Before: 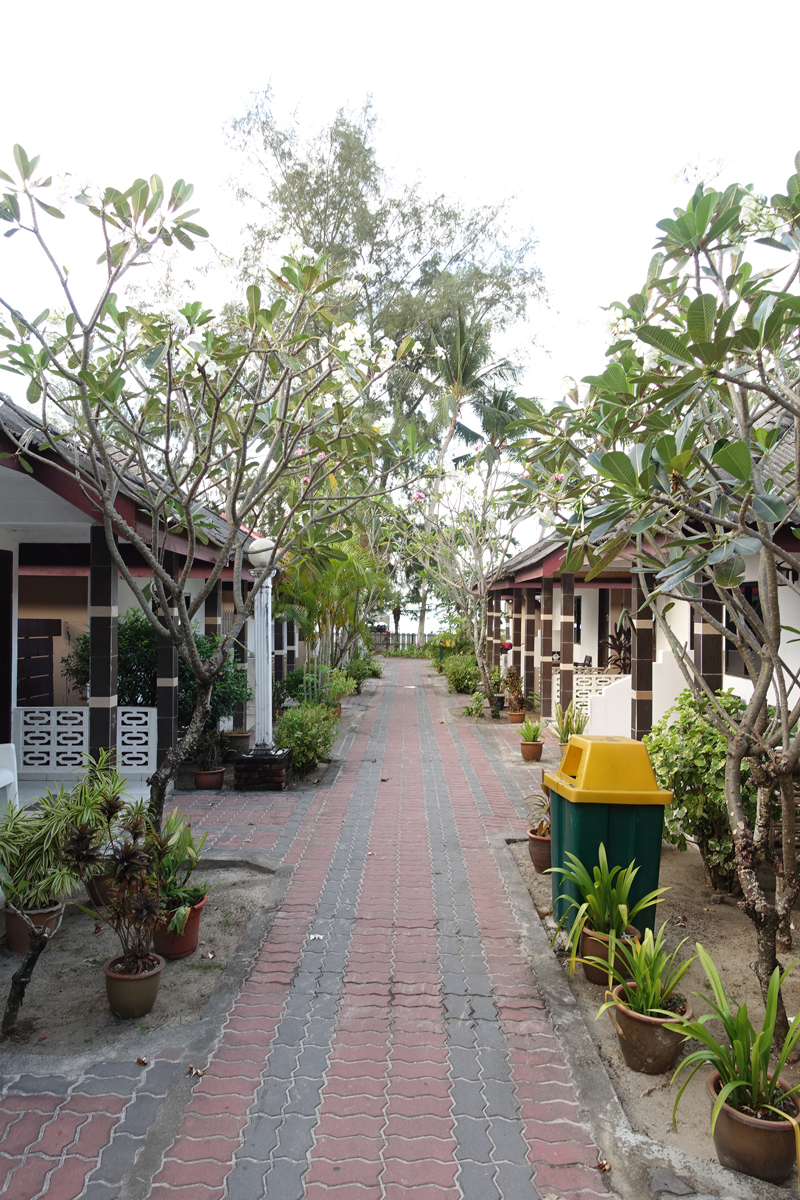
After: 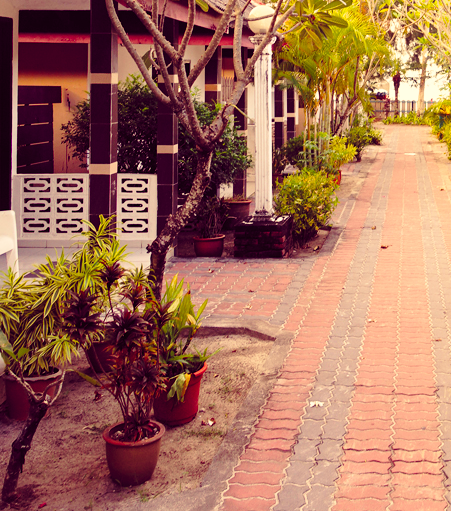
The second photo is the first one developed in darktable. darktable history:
color balance rgb: shadows lift › chroma 6.43%, shadows lift › hue 305.74°, highlights gain › chroma 2.43%, highlights gain › hue 35.74°, global offset › chroma 0.28%, global offset › hue 320.29°, linear chroma grading › global chroma 5.5%, perceptual saturation grading › global saturation 30%, contrast 5.15%
base curve: curves: ch0 [(0, 0) (0.028, 0.03) (0.121, 0.232) (0.46, 0.748) (0.859, 0.968) (1, 1)], preserve colors none
exposure: black level correction 0, exposure 0.7 EV, compensate exposure bias true, compensate highlight preservation false
crop: top 44.483%, right 43.593%, bottom 12.892%
white balance: red 1.138, green 0.996, blue 0.812
